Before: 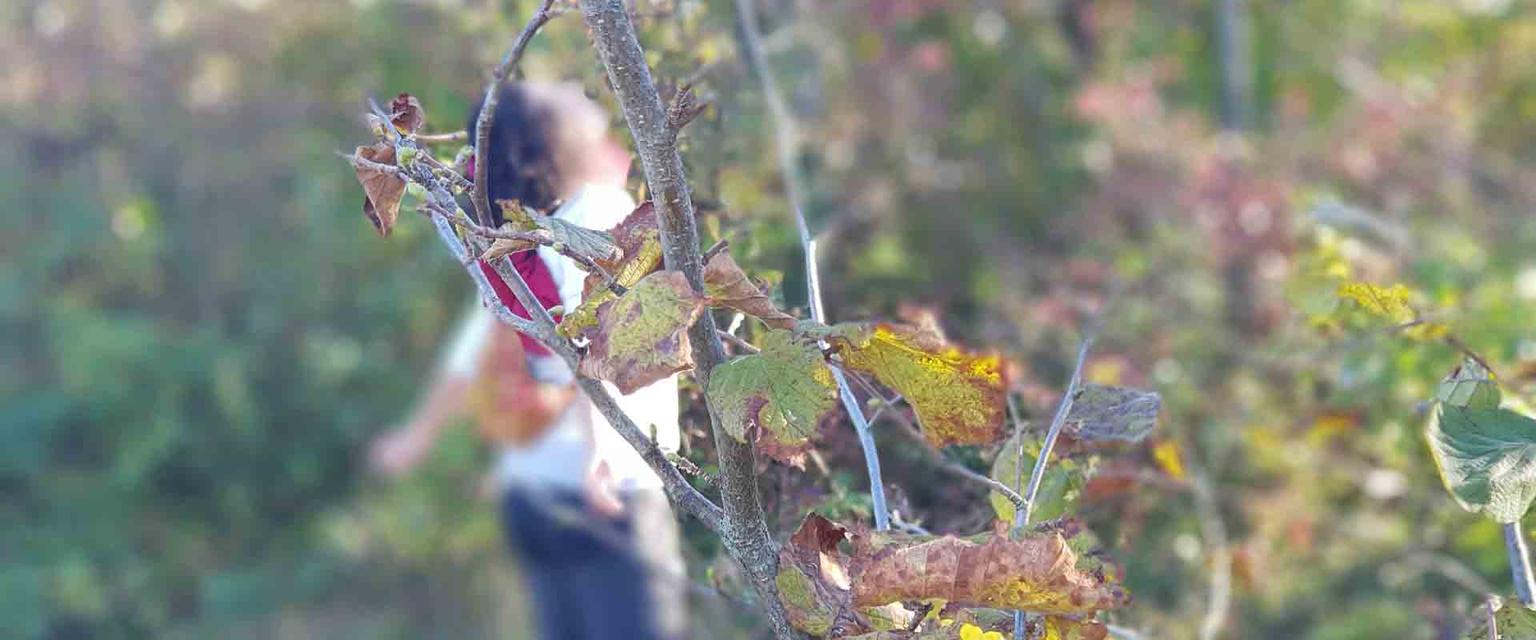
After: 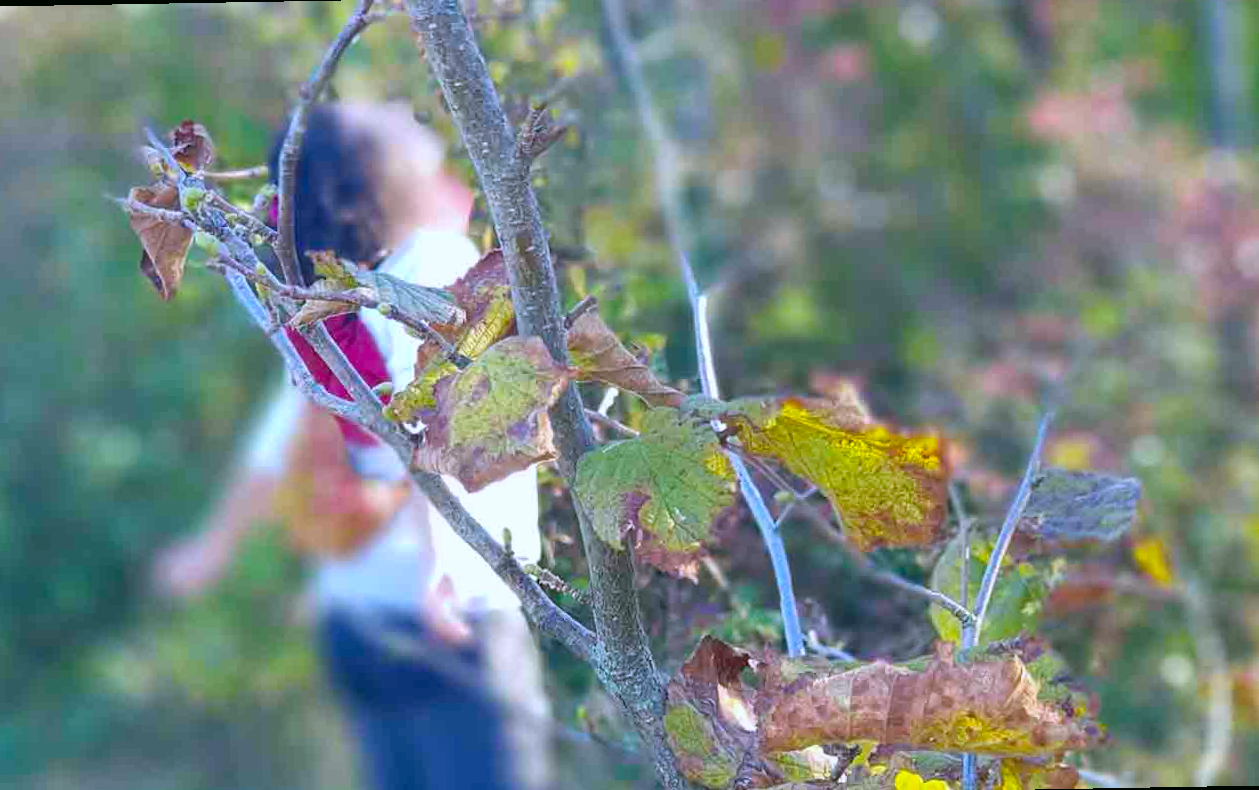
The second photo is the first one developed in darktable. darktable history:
rotate and perspective: rotation -1°, crop left 0.011, crop right 0.989, crop top 0.025, crop bottom 0.975
color correction: highlights a* 4.02, highlights b* 4.98, shadows a* -7.55, shadows b* 4.98
white balance: red 0.924, blue 1.095
crop and rotate: left 15.754%, right 17.579%
color balance rgb: linear chroma grading › global chroma 9.31%, global vibrance 41.49%
